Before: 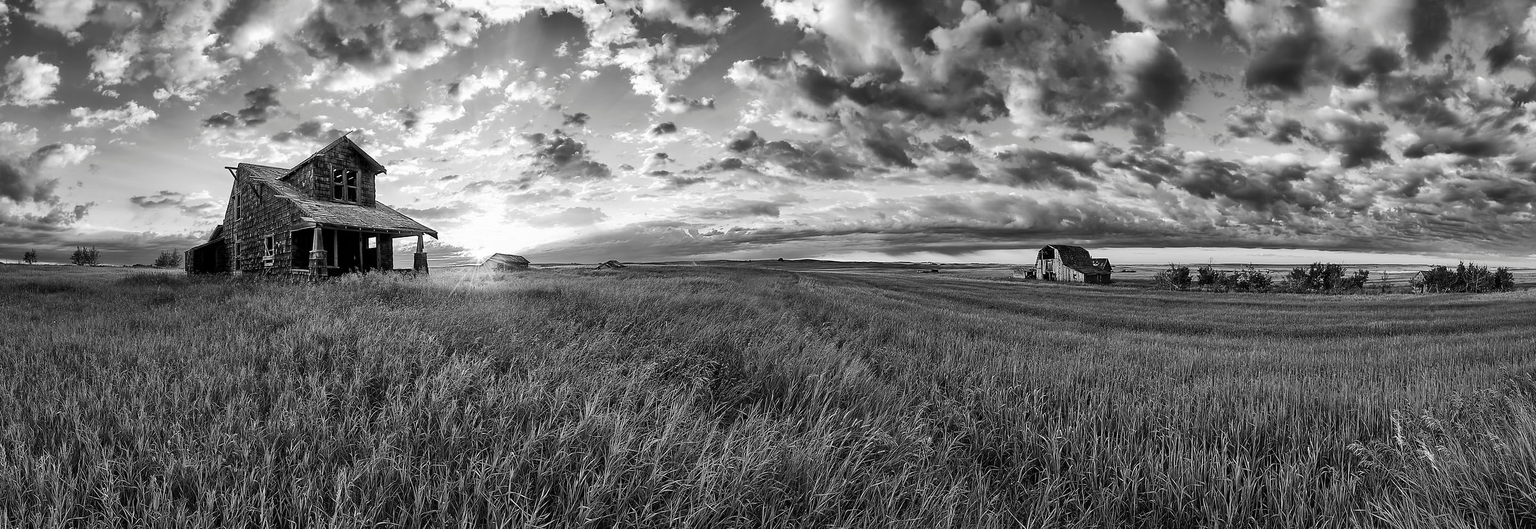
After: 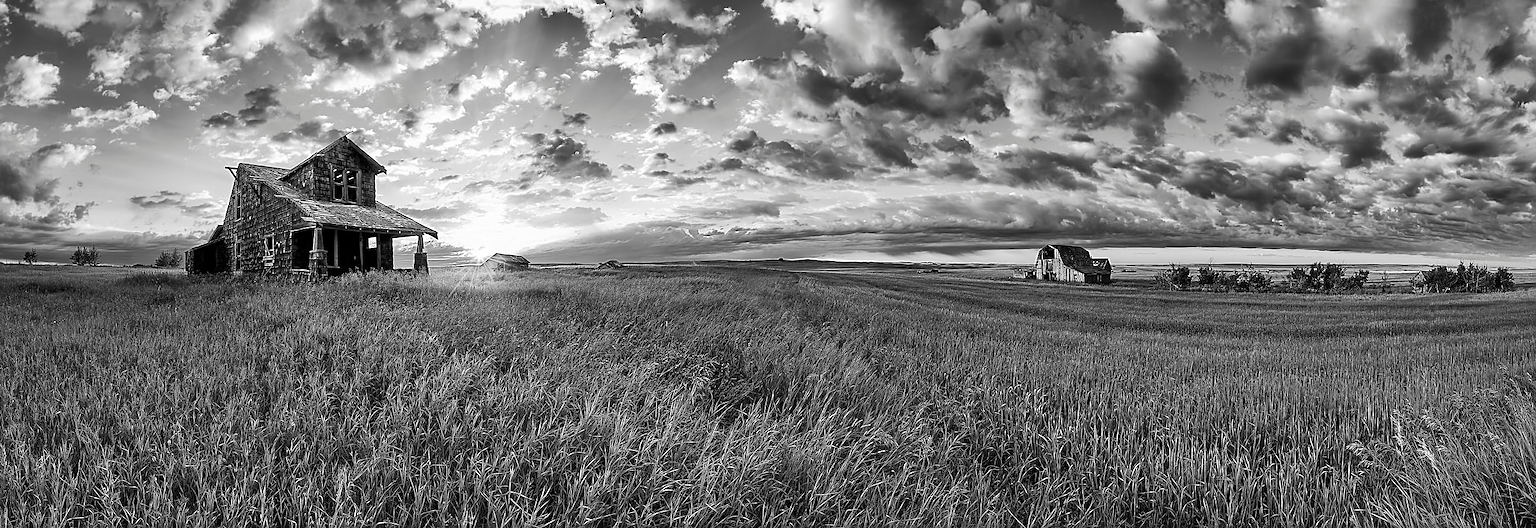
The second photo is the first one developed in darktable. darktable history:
sharpen: on, module defaults
base curve: curves: ch0 [(0, 0) (0.283, 0.295) (1, 1)], preserve colors none
